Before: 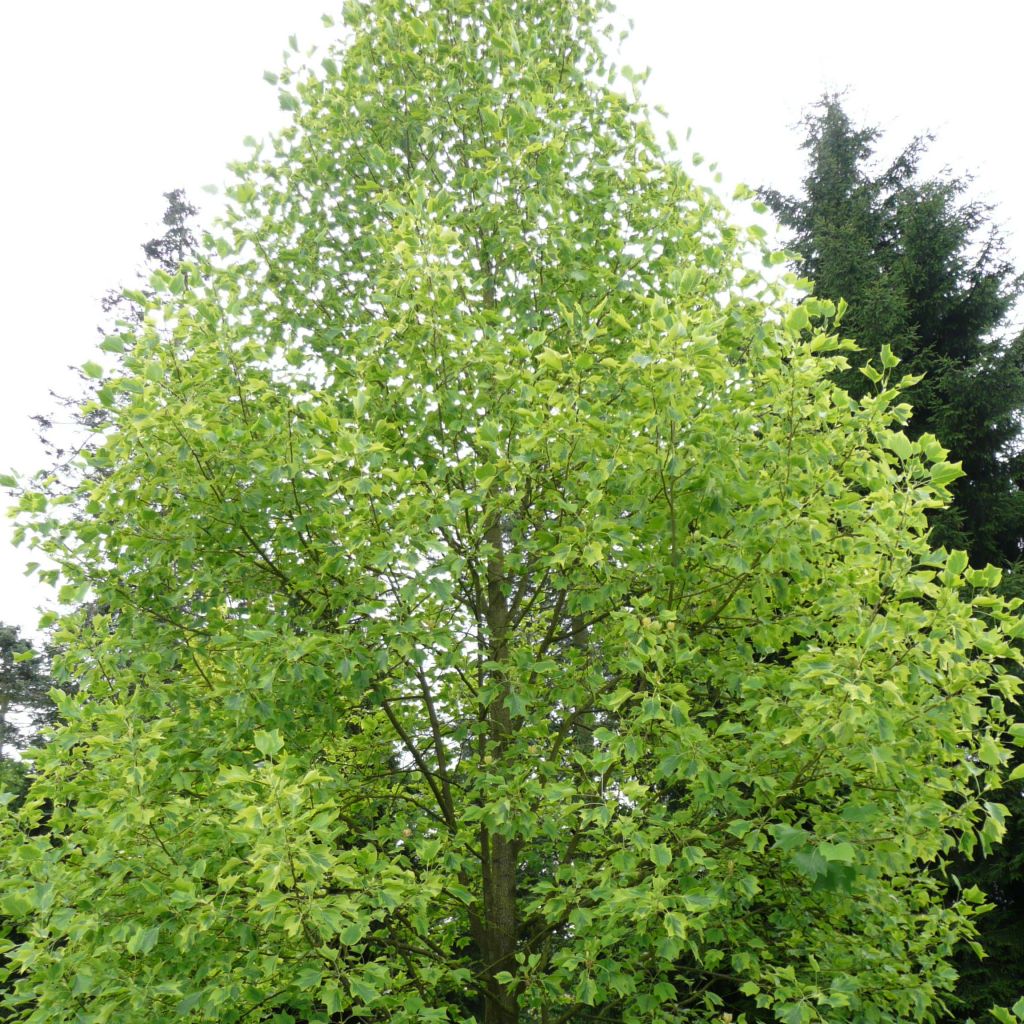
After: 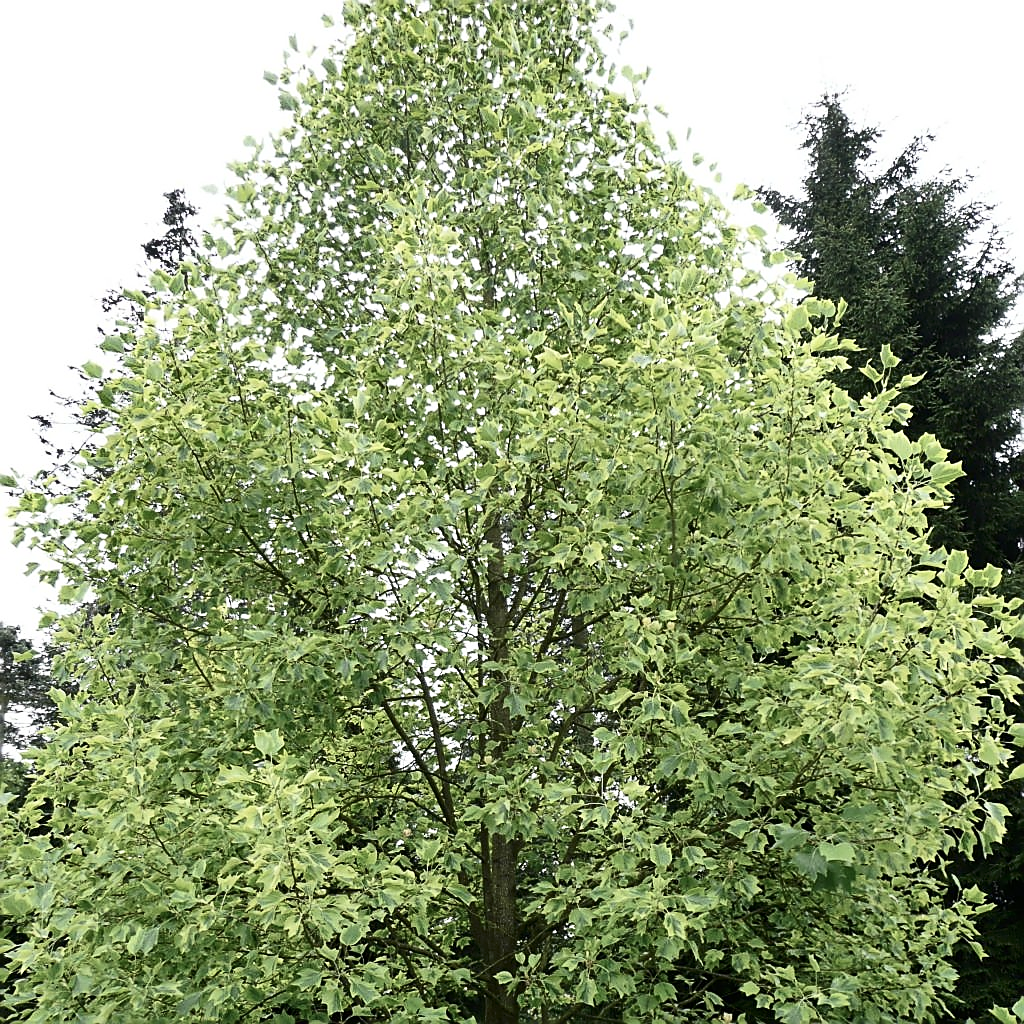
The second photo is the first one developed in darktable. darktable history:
shadows and highlights: soften with gaussian
sharpen: radius 1.4, amount 1.25, threshold 0.7
contrast brightness saturation: contrast 0.25, saturation -0.31
